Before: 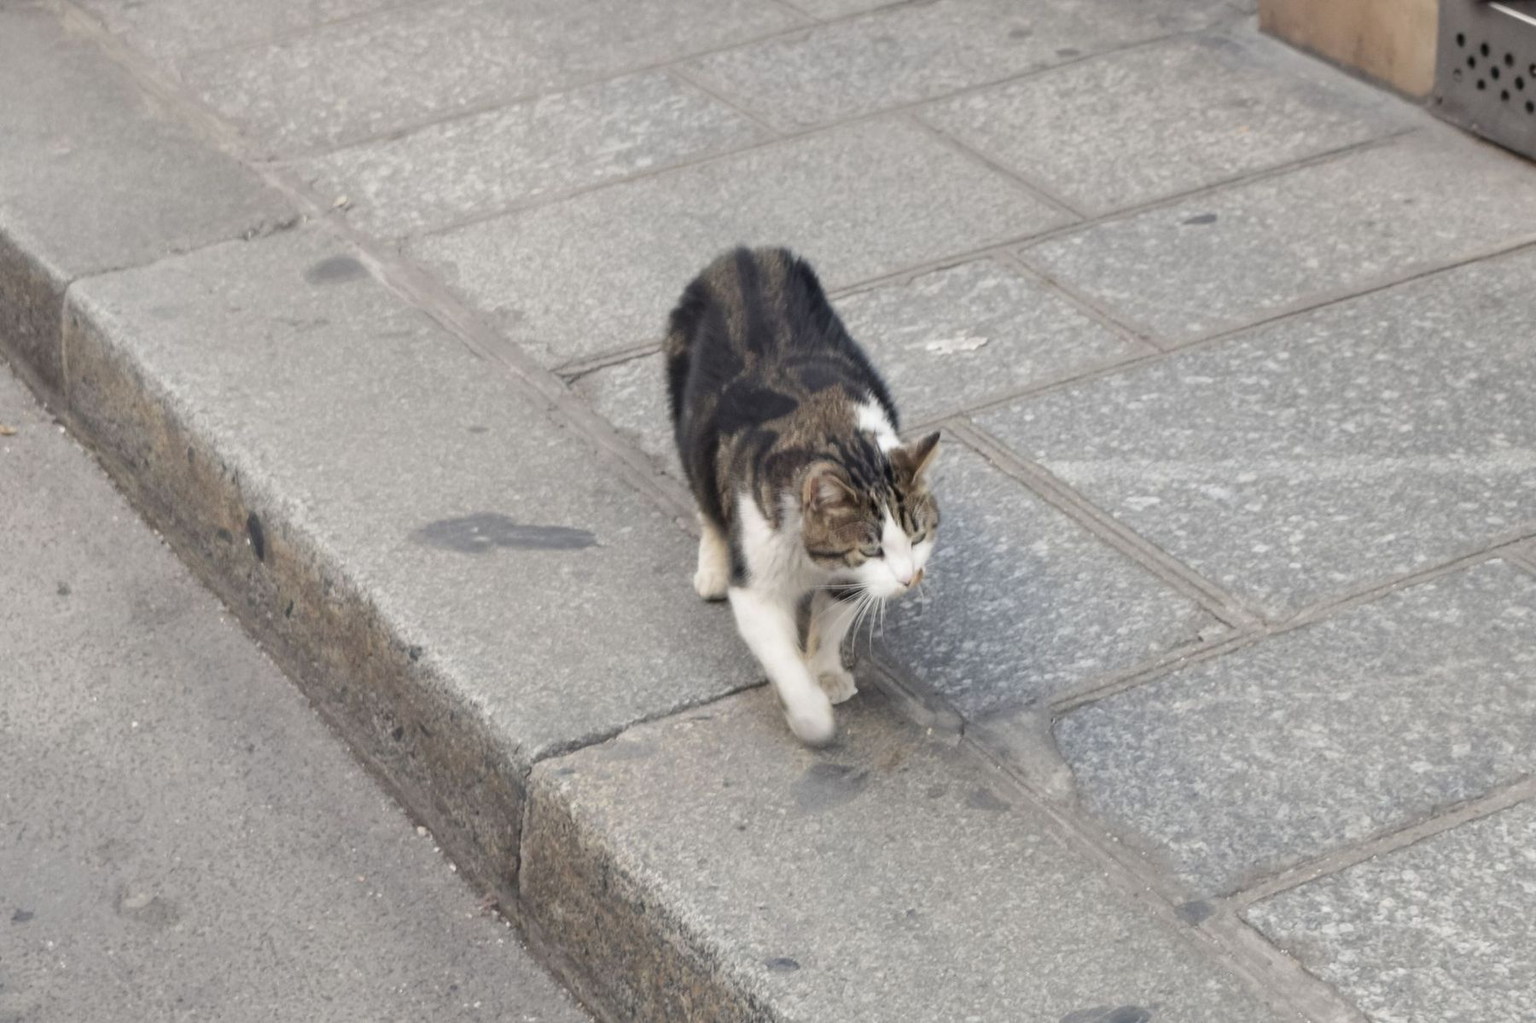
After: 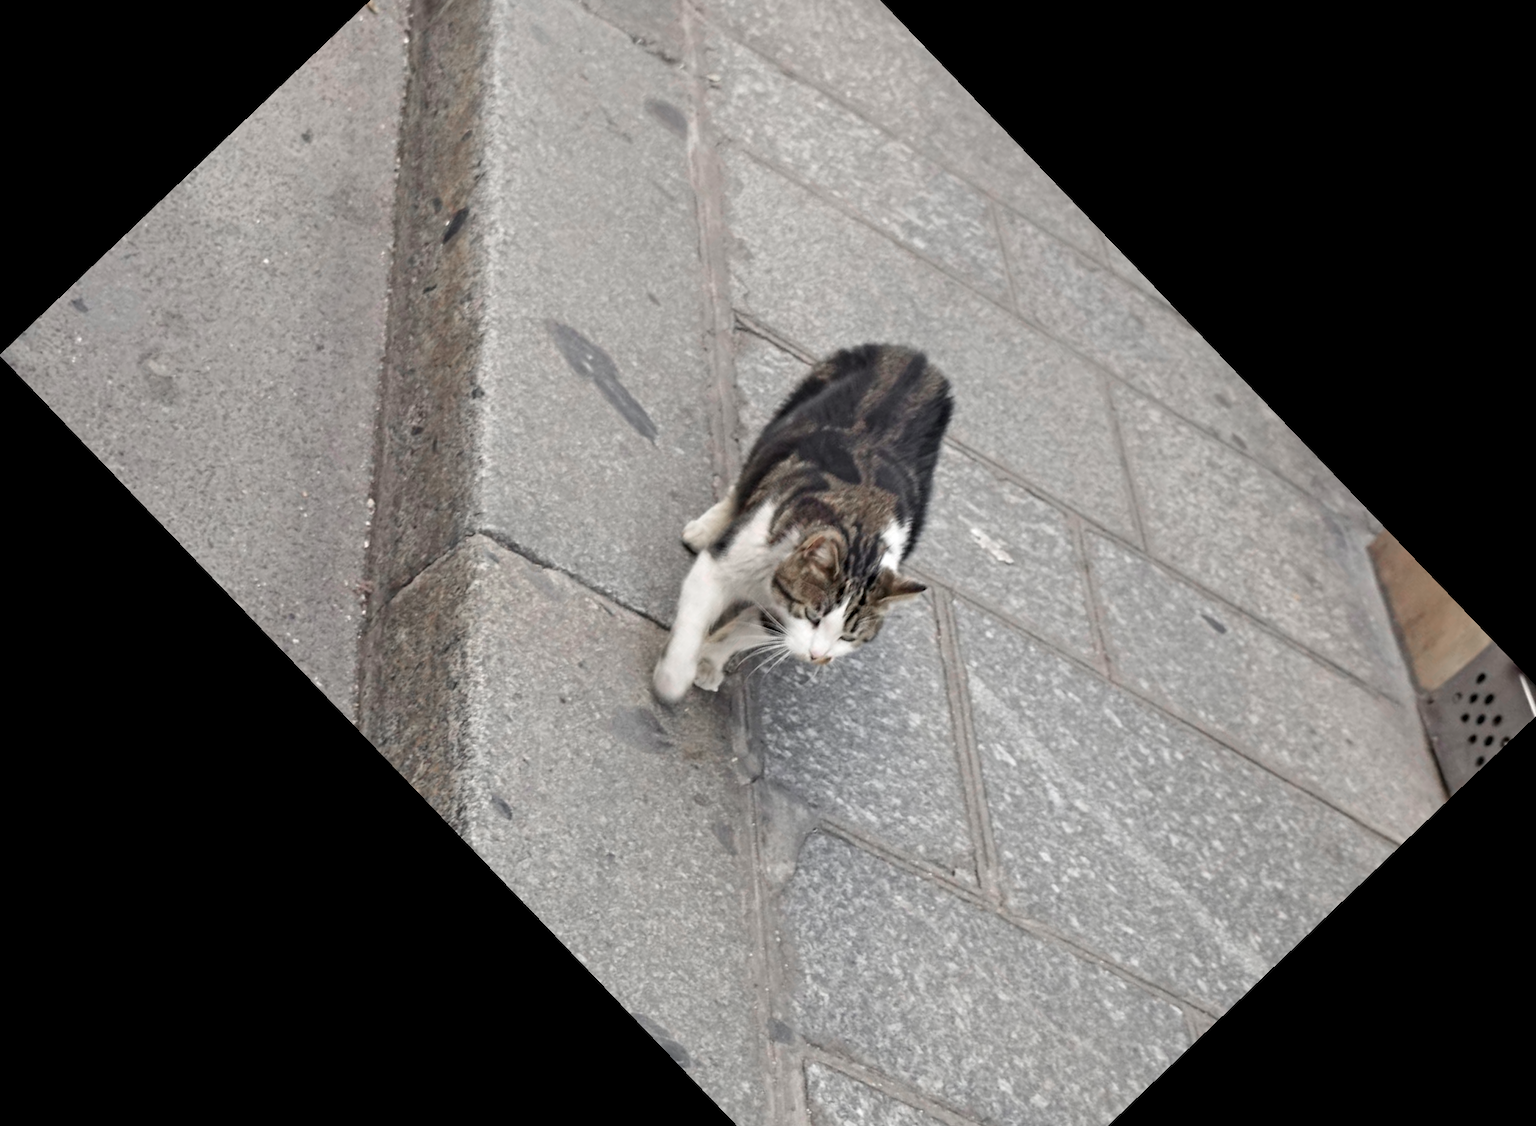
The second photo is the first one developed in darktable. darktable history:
contrast equalizer: y [[0.5, 0.501, 0.525, 0.597, 0.58, 0.514], [0.5 ×6], [0.5 ×6], [0 ×6], [0 ×6]]
color zones: curves: ch0 [(0, 0.48) (0.209, 0.398) (0.305, 0.332) (0.429, 0.493) (0.571, 0.5) (0.714, 0.5) (0.857, 0.5) (1, 0.48)]; ch1 [(0, 0.736) (0.143, 0.625) (0.225, 0.371) (0.429, 0.256) (0.571, 0.241) (0.714, 0.213) (0.857, 0.48) (1, 0.736)]; ch2 [(0, 0.448) (0.143, 0.498) (0.286, 0.5) (0.429, 0.5) (0.571, 0.5) (0.714, 0.5) (0.857, 0.5) (1, 0.448)]
crop and rotate: angle -46.26°, top 16.234%, right 0.912%, bottom 11.704%
